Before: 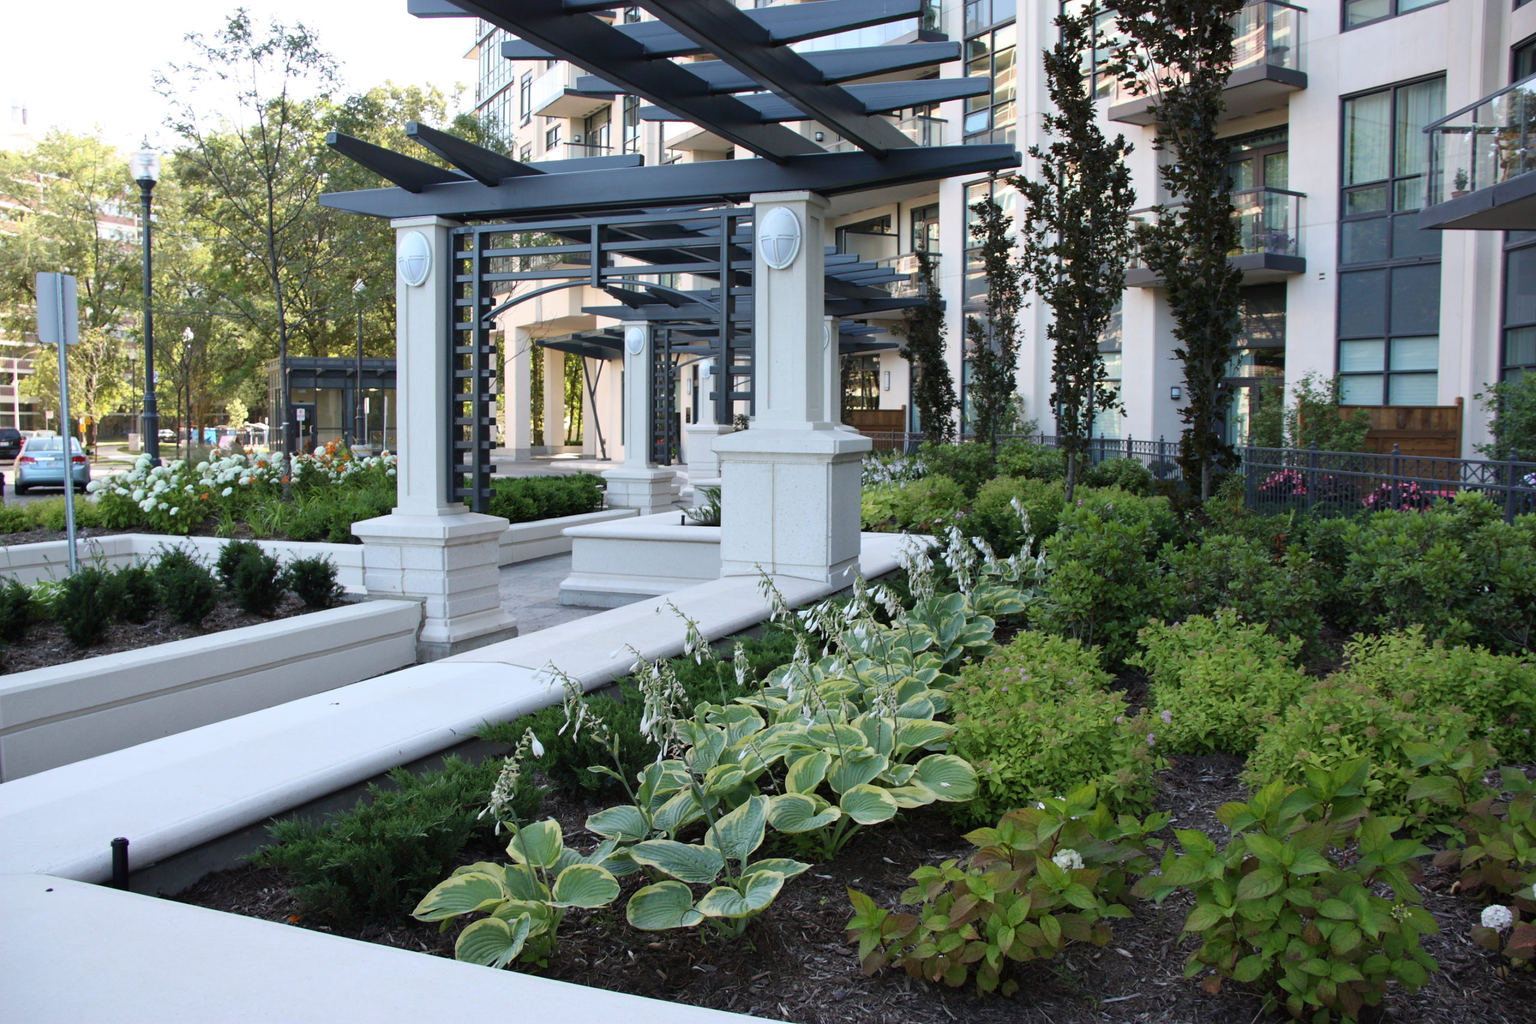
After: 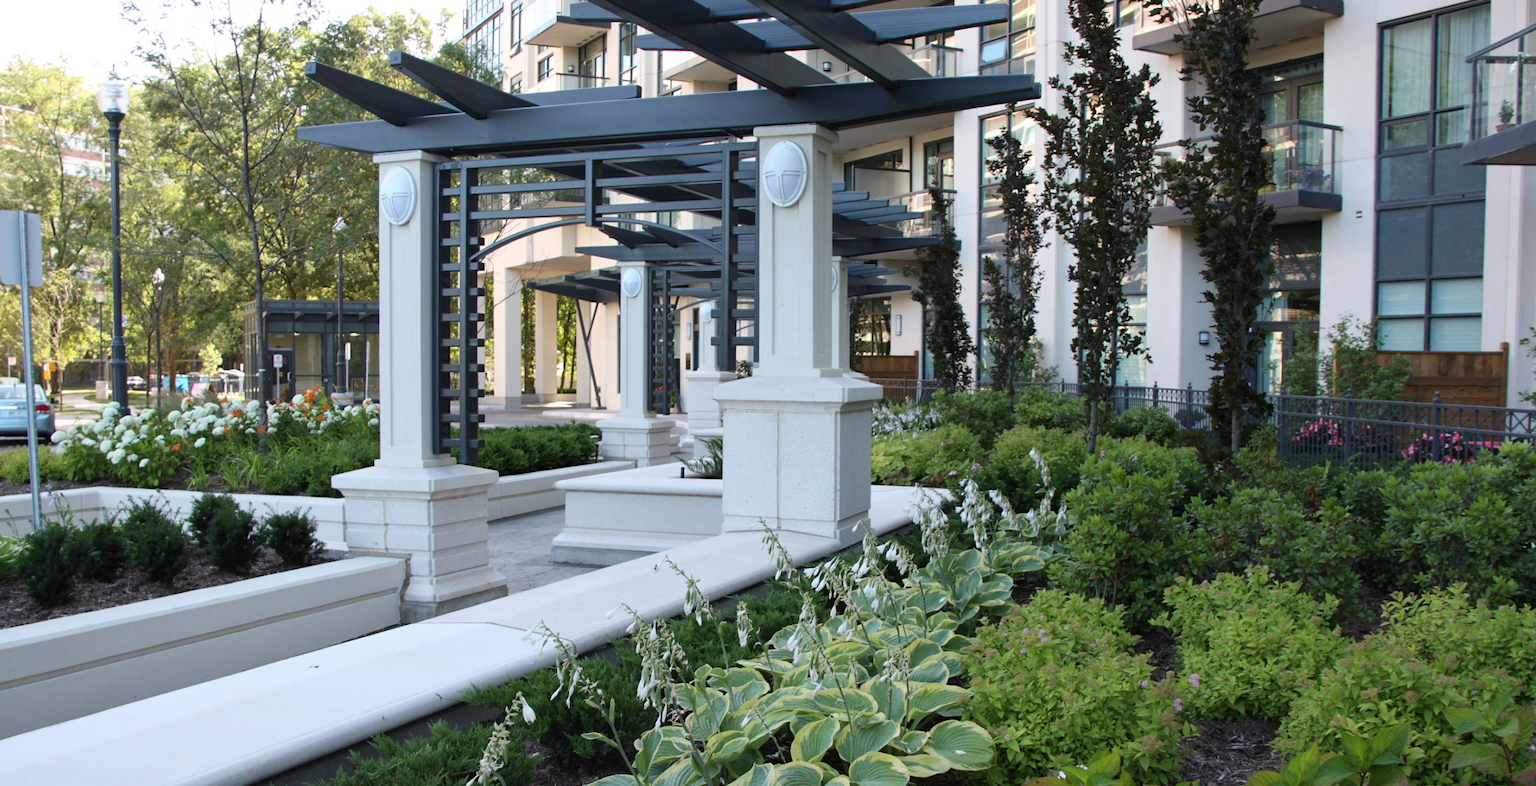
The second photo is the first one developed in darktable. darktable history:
crop: left 2.507%, top 7.234%, right 3.014%, bottom 20.154%
